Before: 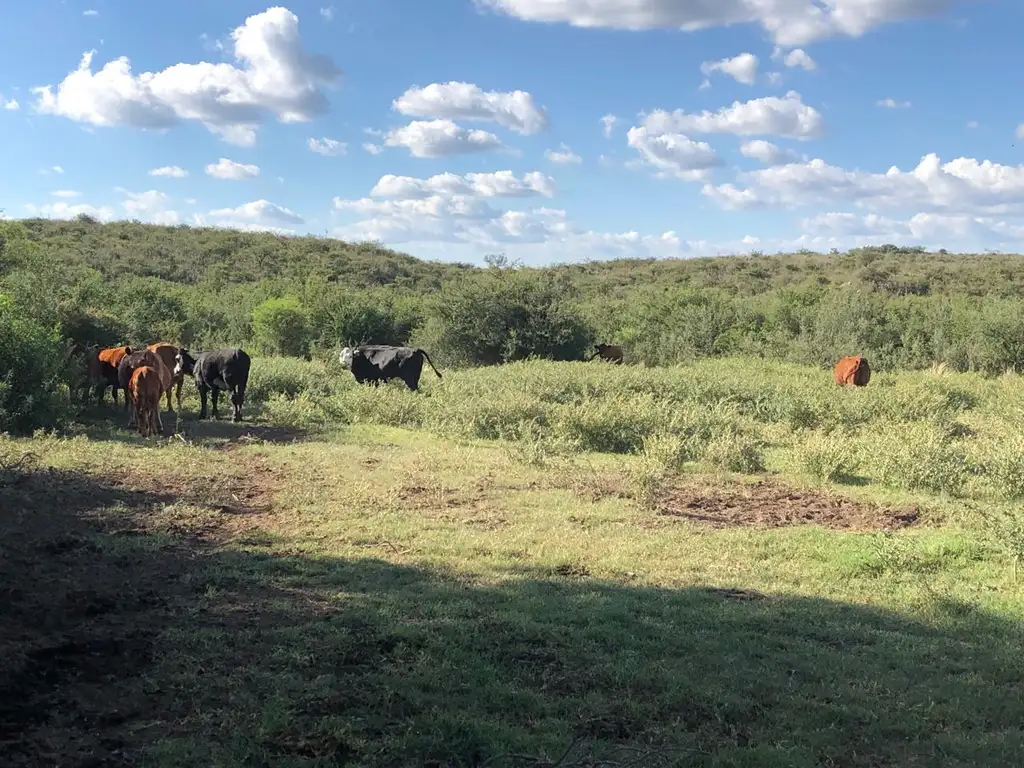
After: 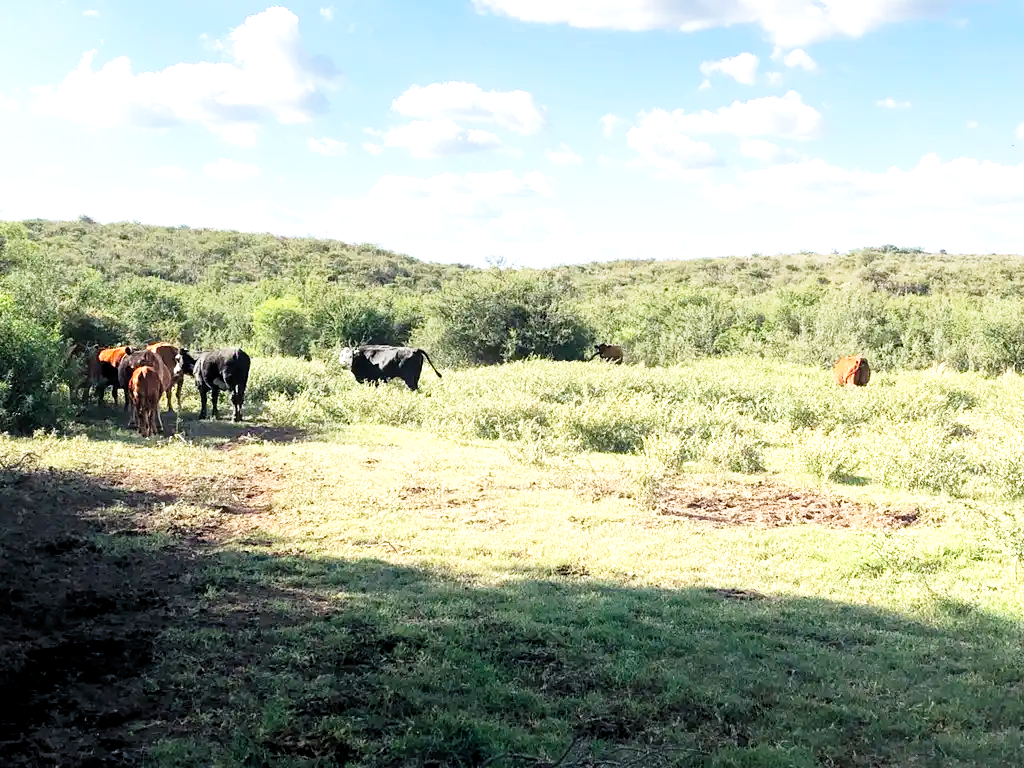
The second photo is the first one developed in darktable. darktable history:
levels: levels [0.031, 0.5, 0.969]
base curve: curves: ch0 [(0, 0) (0.012, 0.01) (0.073, 0.168) (0.31, 0.711) (0.645, 0.957) (1, 1)], preserve colors none
